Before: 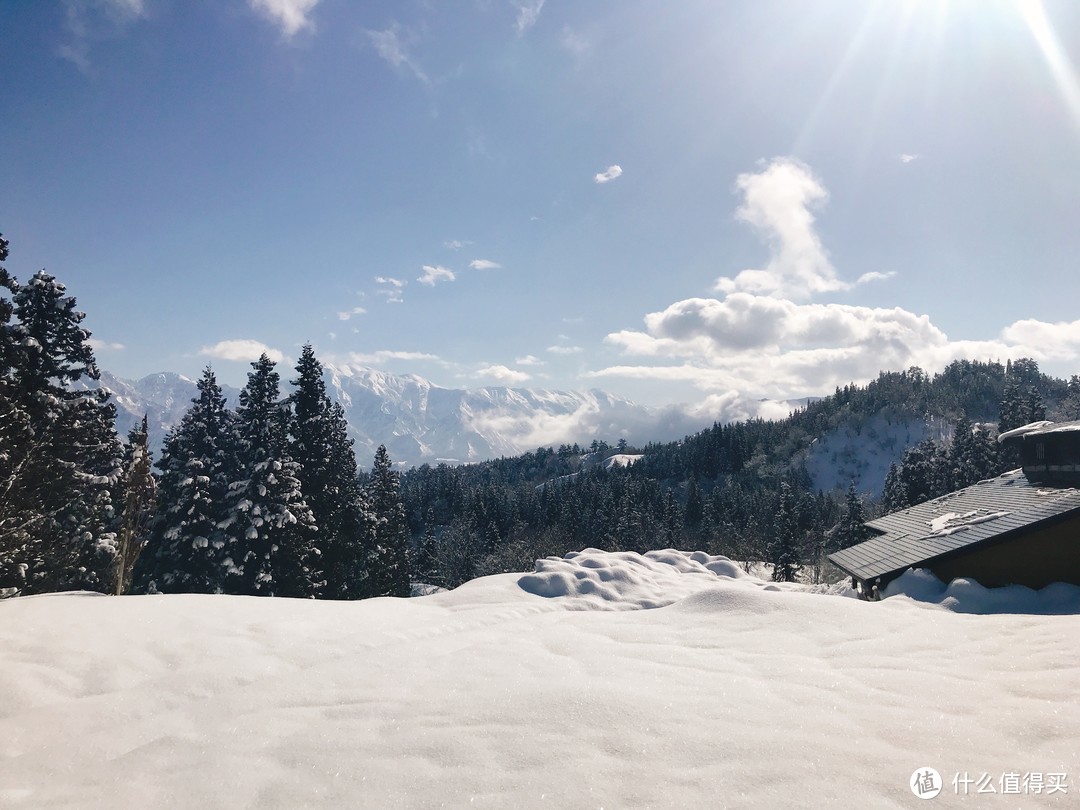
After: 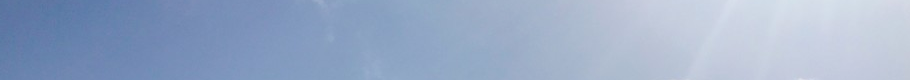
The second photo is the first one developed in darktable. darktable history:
crop and rotate: left 9.644%, top 9.491%, right 6.021%, bottom 80.509%
base curve: curves: ch0 [(0, 0) (0.283, 0.295) (1, 1)], preserve colors none
